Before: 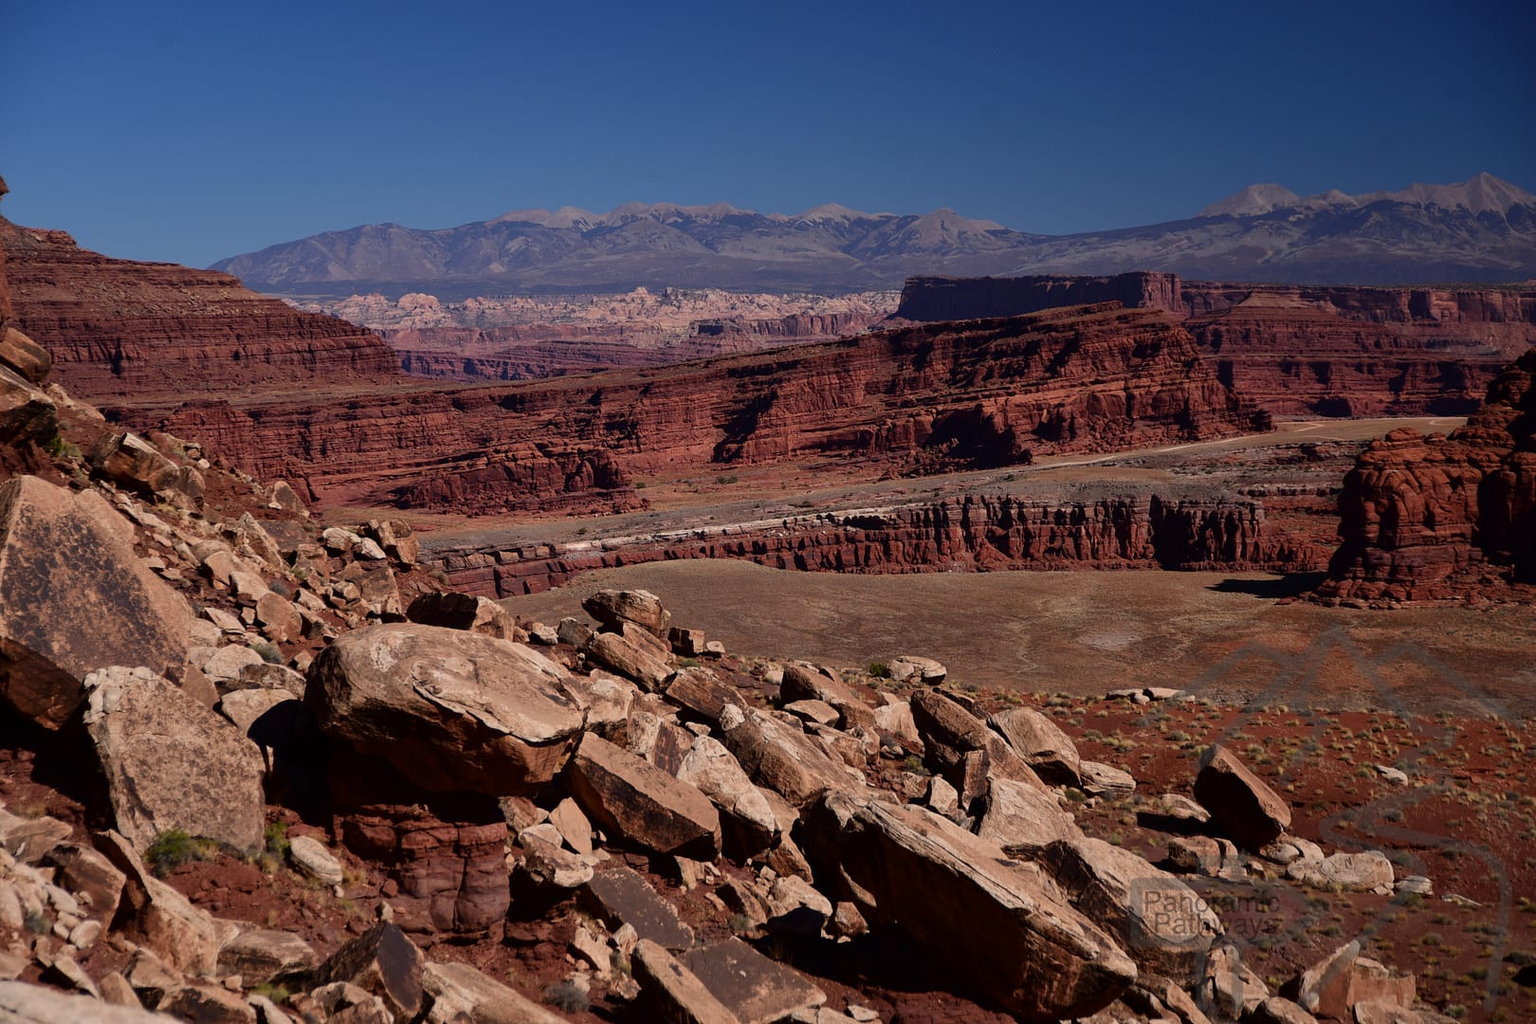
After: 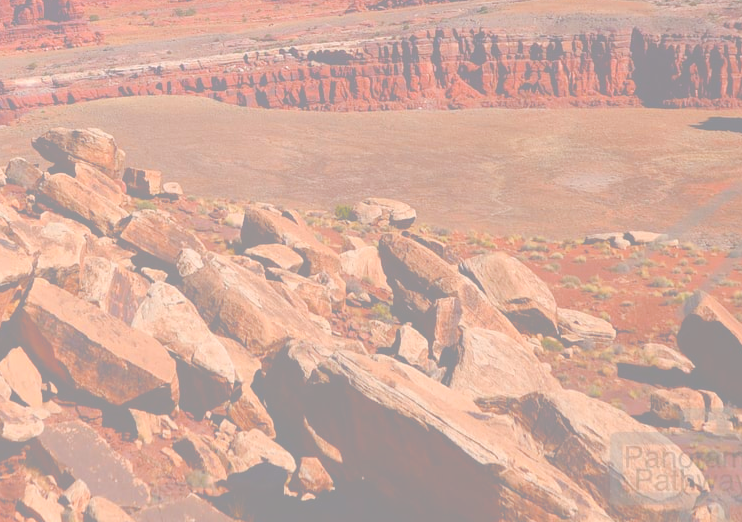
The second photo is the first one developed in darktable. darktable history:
crop: left 35.976%, top 45.819%, right 18.162%, bottom 5.807%
bloom: size 85%, threshold 5%, strength 85%
